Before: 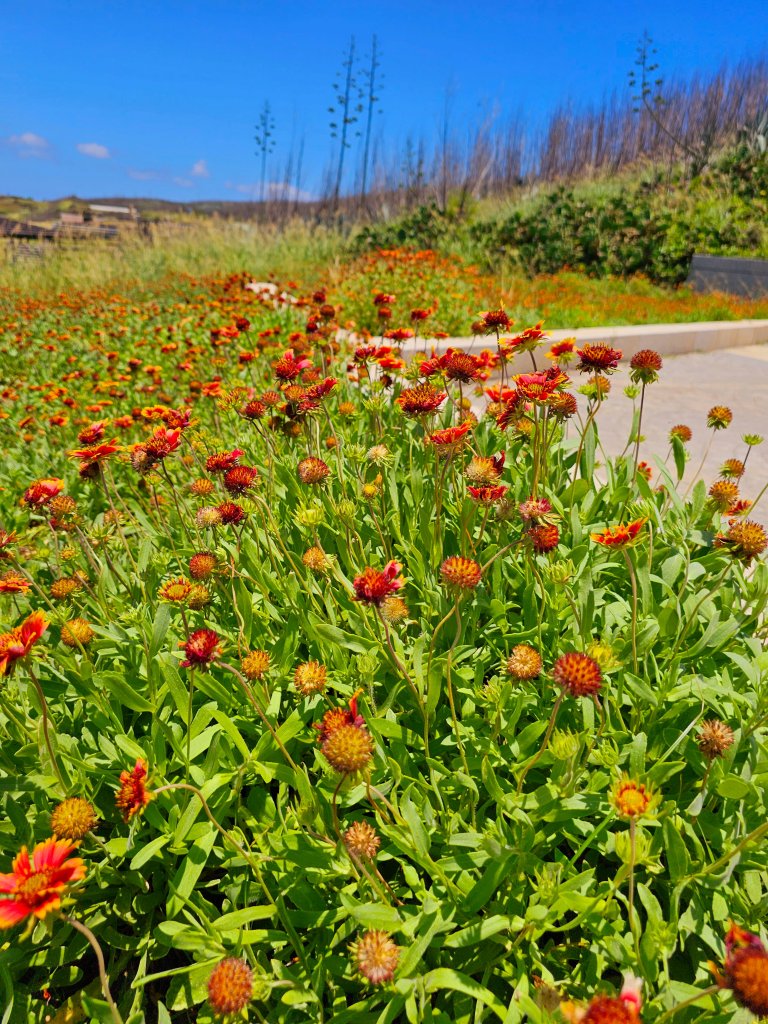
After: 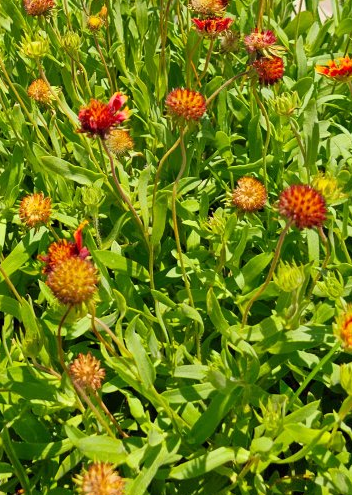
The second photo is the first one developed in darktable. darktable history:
crop: left 35.922%, top 45.721%, right 18.209%, bottom 5.889%
exposure: exposure 0.129 EV, compensate highlight preservation false
